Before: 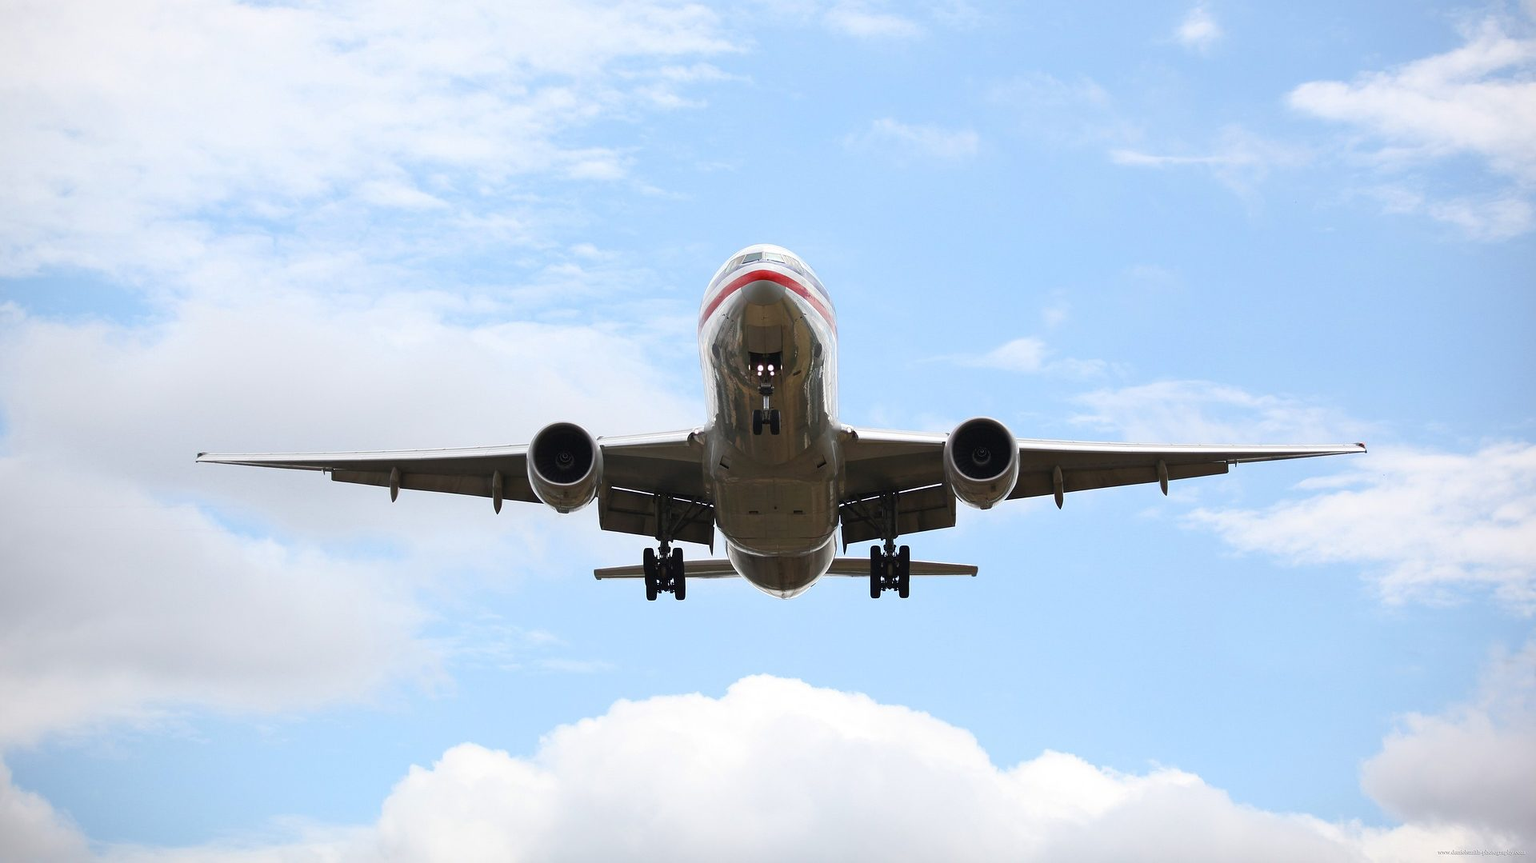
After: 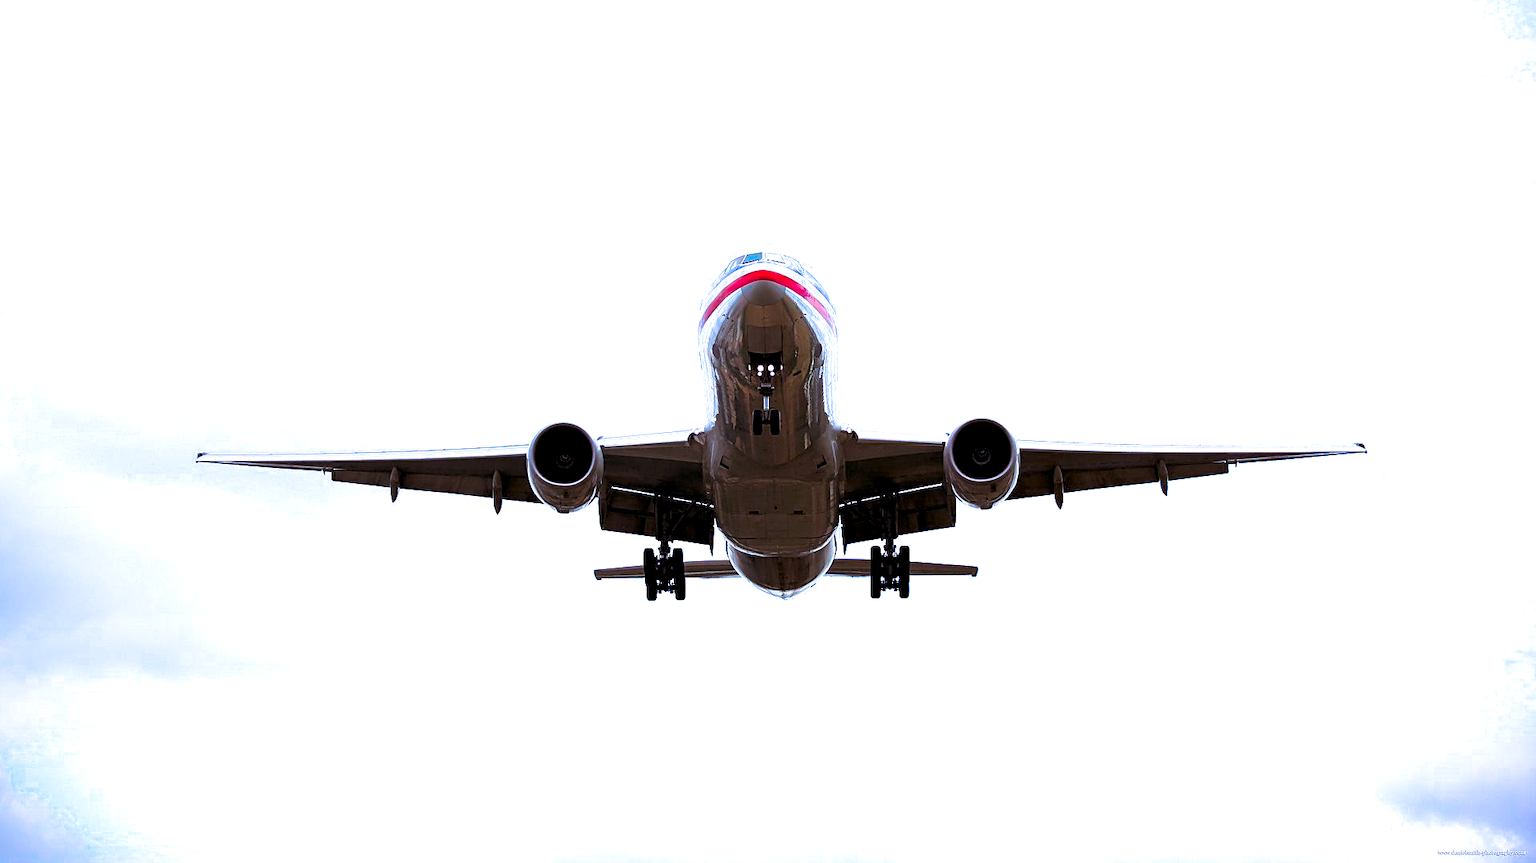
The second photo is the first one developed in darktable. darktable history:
split-toning: shadows › saturation 0.24, highlights › hue 54°, highlights › saturation 0.24
levels: levels [0.016, 0.484, 0.953]
color correction: highlights a* 1.59, highlights b* -1.7, saturation 2.48
exposure: black level correction 0.011, compensate highlight preservation false
sharpen: on, module defaults
color calibration: x 0.37, y 0.382, temperature 4313.32 K
